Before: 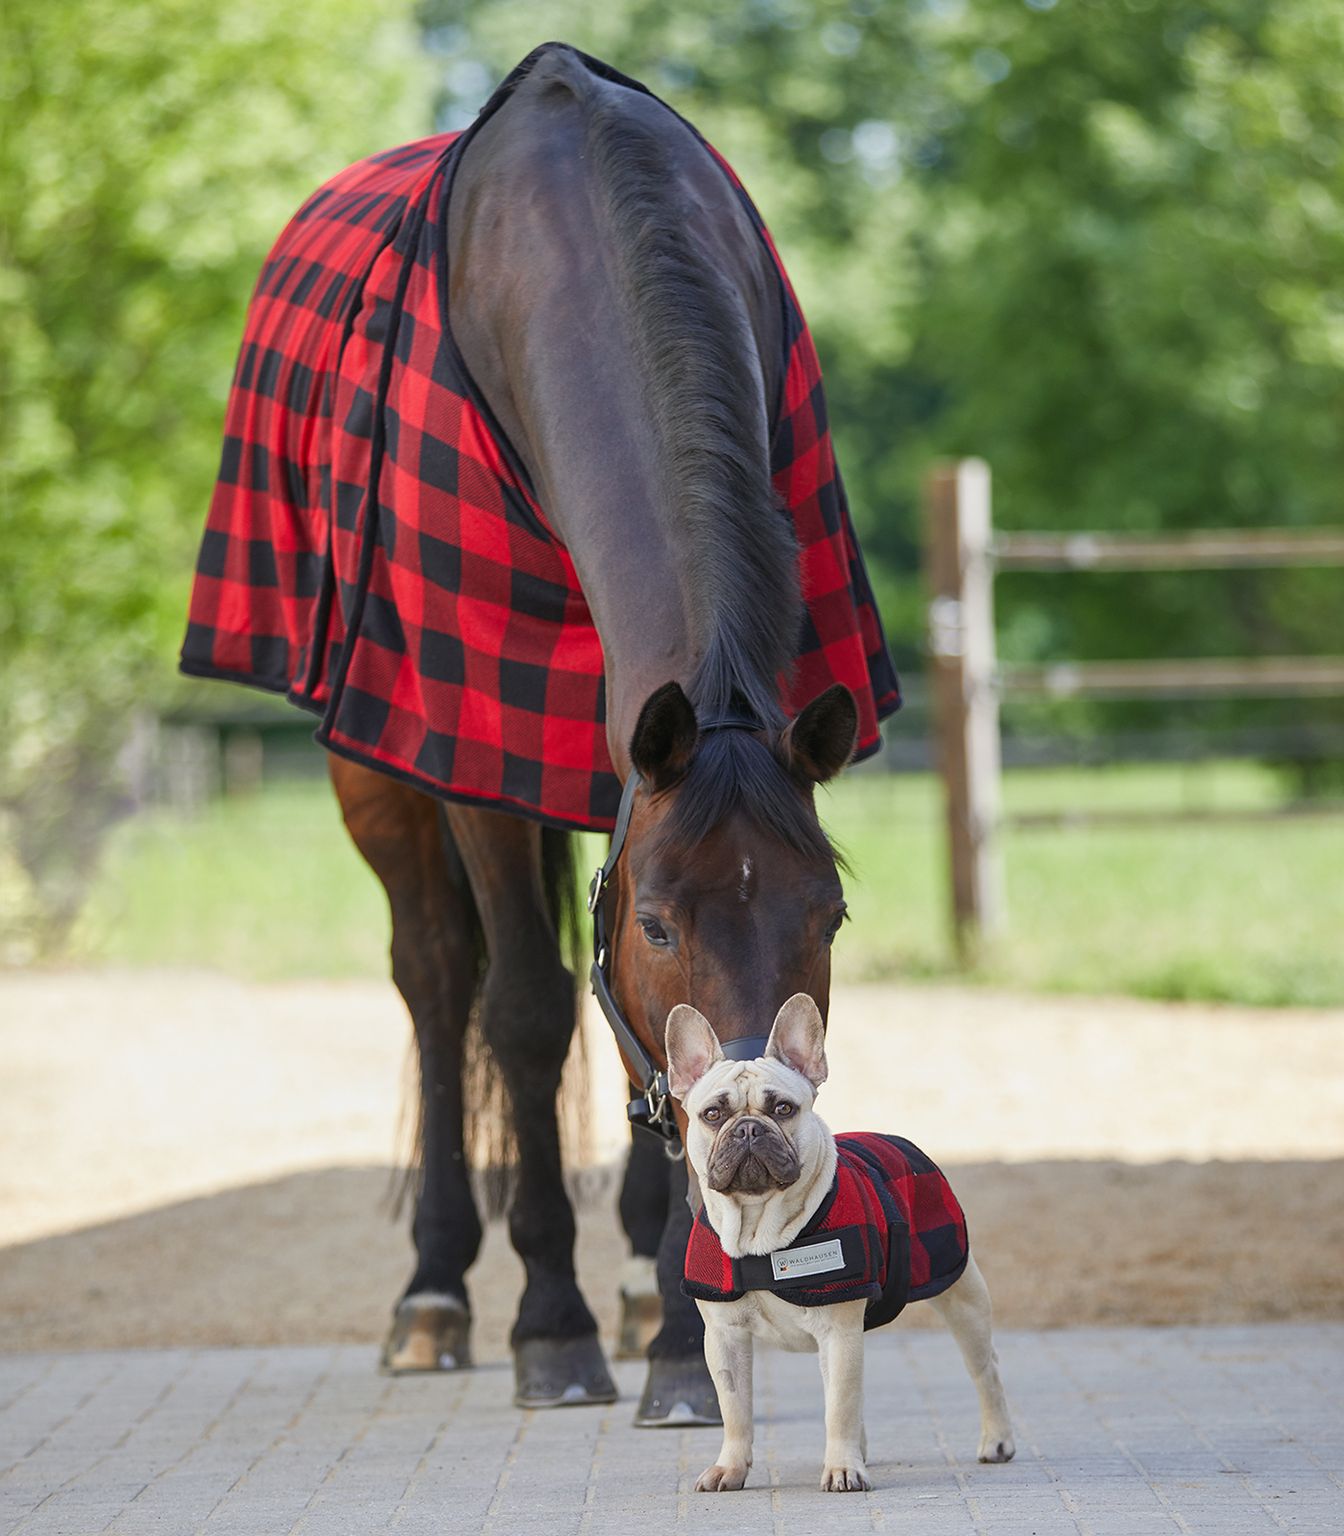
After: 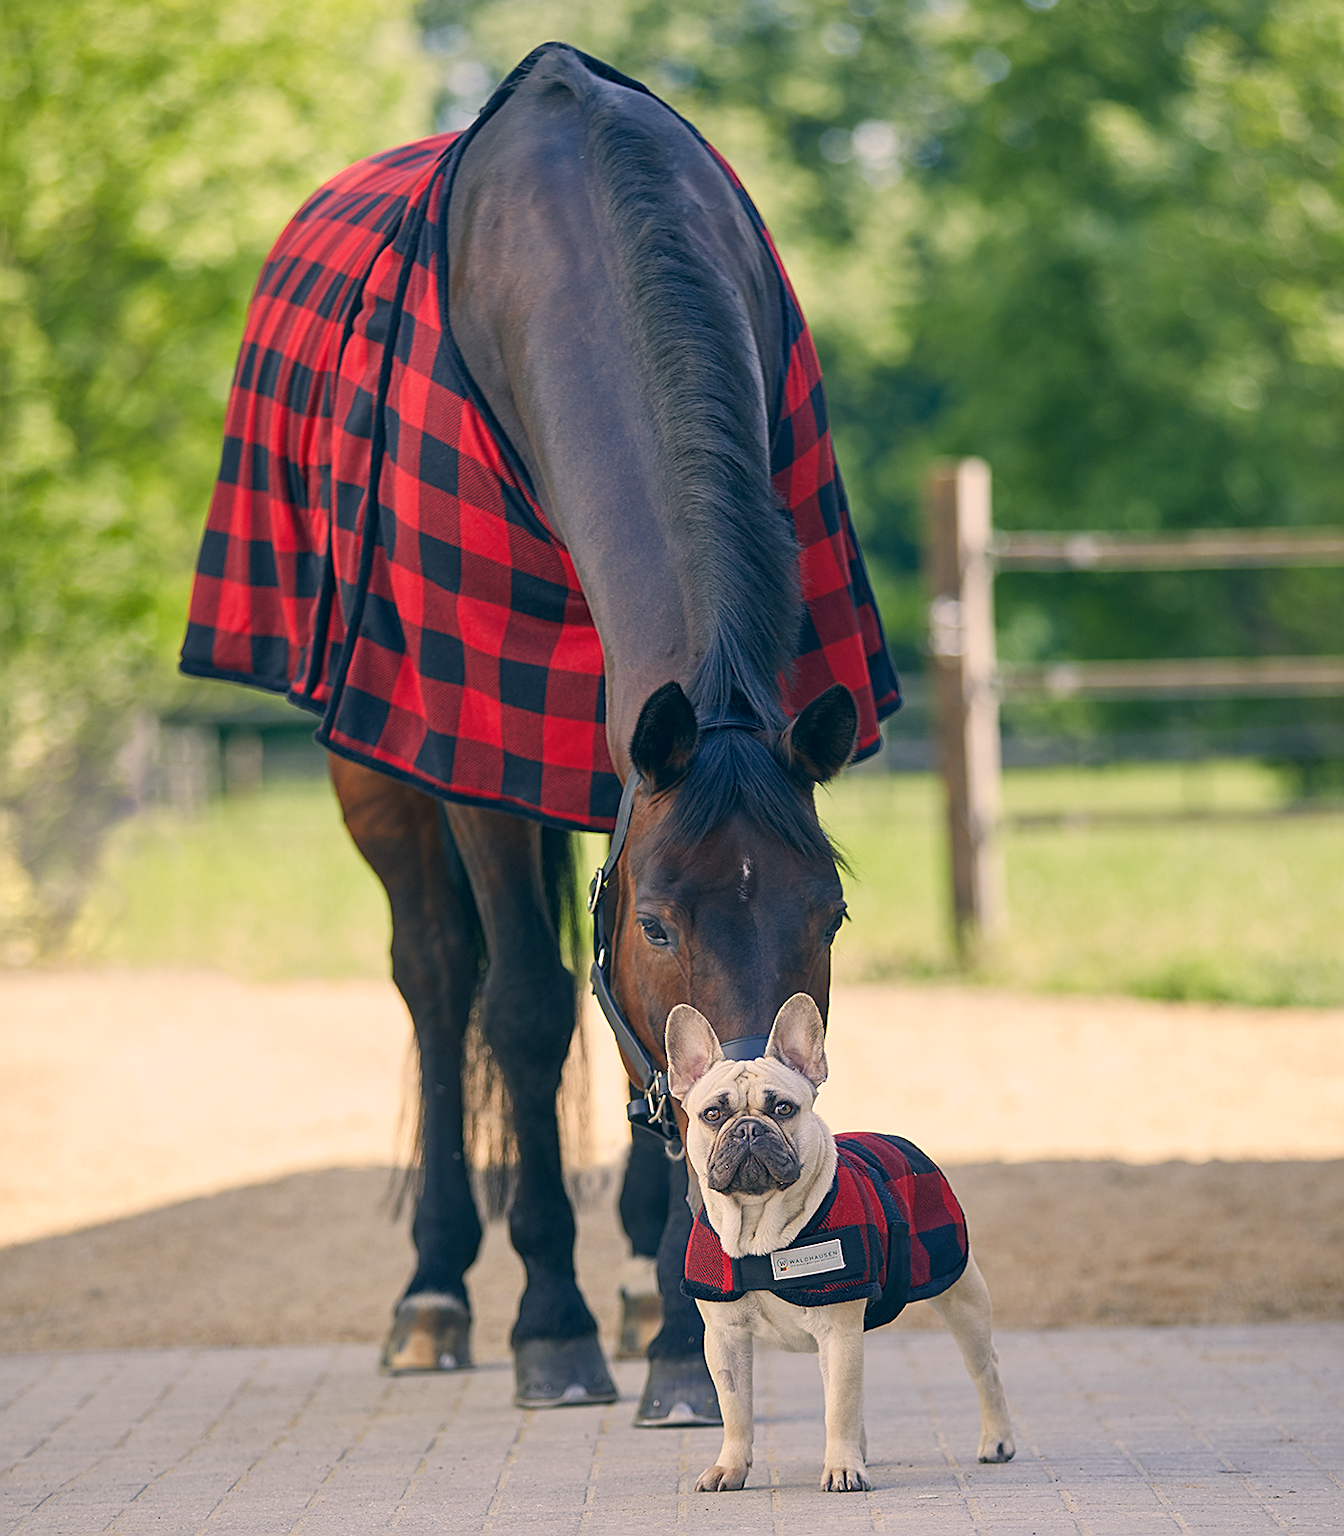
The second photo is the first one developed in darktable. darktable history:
sharpen: on, module defaults
color correction: highlights a* 10.32, highlights b* 14.66, shadows a* -9.59, shadows b* -15.02
